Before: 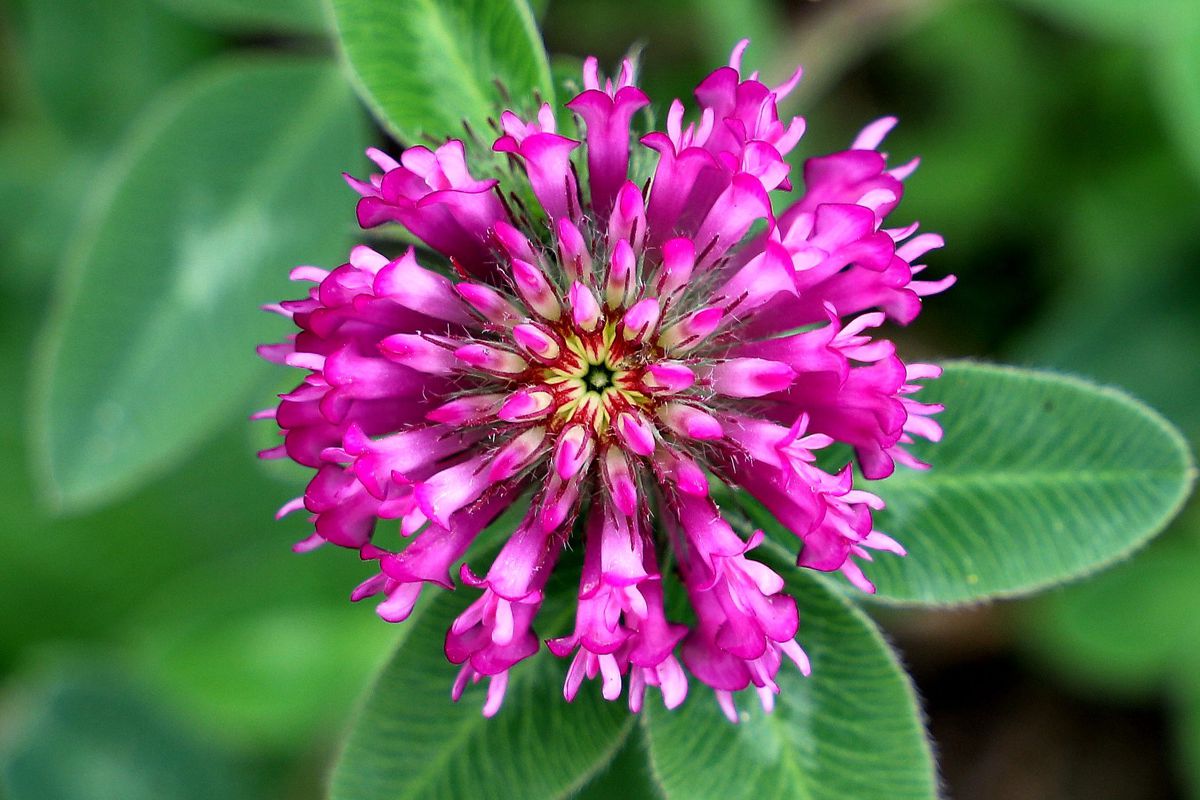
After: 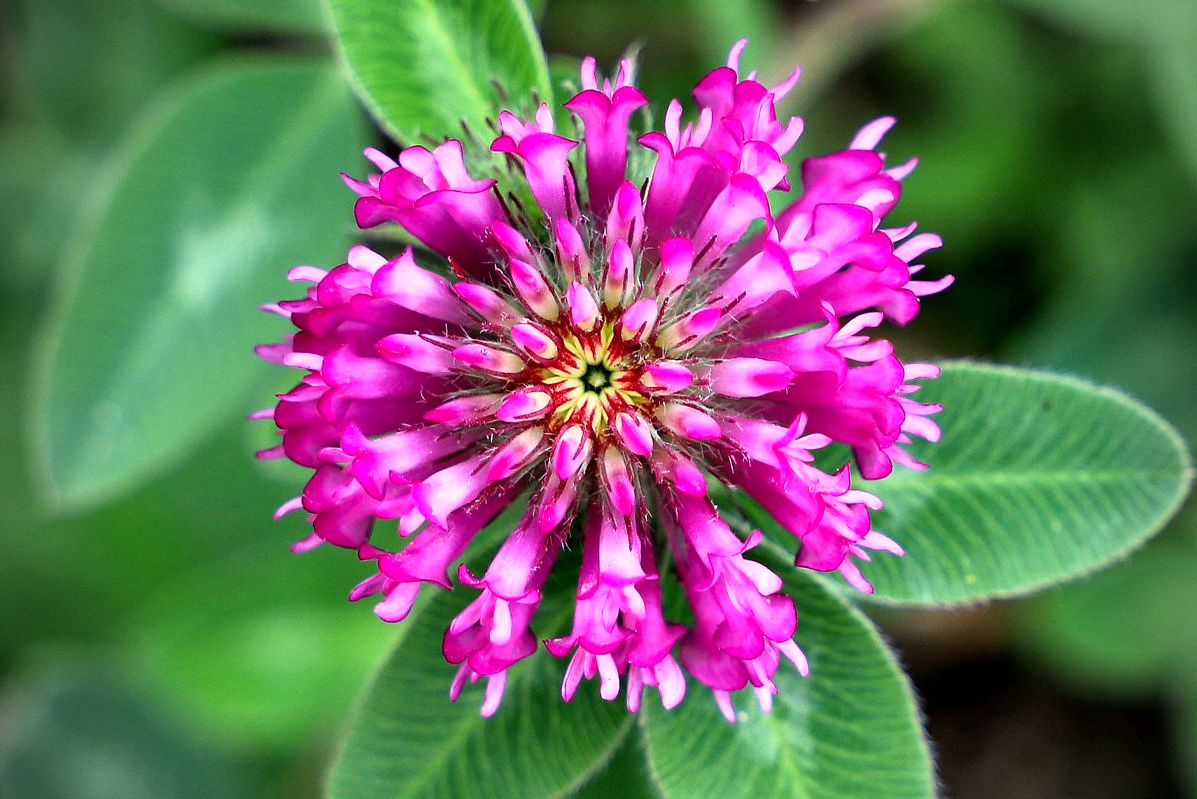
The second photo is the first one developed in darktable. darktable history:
crop and rotate: left 0.168%, bottom 0.007%
tone curve: curves: ch0 [(0, 0) (0.003, 0.003) (0.011, 0.012) (0.025, 0.026) (0.044, 0.047) (0.069, 0.073) (0.1, 0.105) (0.136, 0.143) (0.177, 0.187) (0.224, 0.237) (0.277, 0.293) (0.335, 0.354) (0.399, 0.422) (0.468, 0.495) (0.543, 0.574) (0.623, 0.659) (0.709, 0.749) (0.801, 0.846) (0.898, 0.932) (1, 1)], color space Lab, linked channels, preserve colors none
exposure: exposure 0.203 EV, compensate highlight preservation false
vignetting: center (0, 0.01), unbound false
